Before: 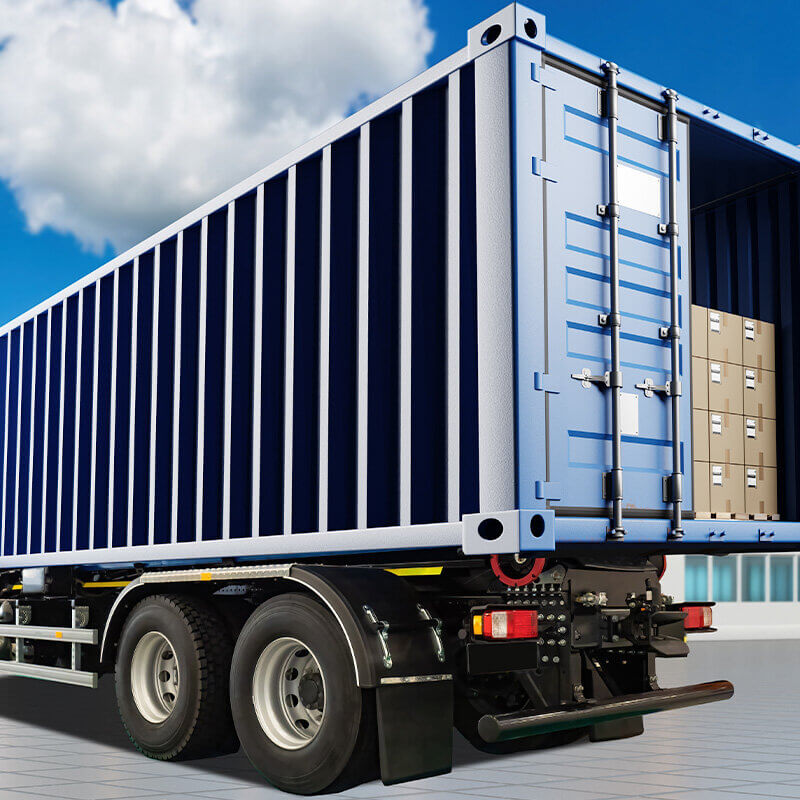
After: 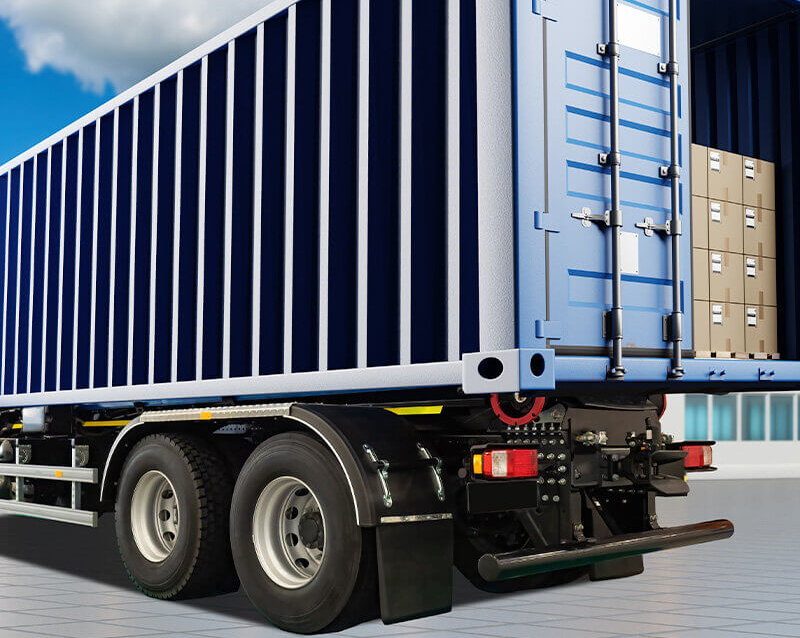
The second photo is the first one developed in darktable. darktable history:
crop and rotate: top 20.231%
